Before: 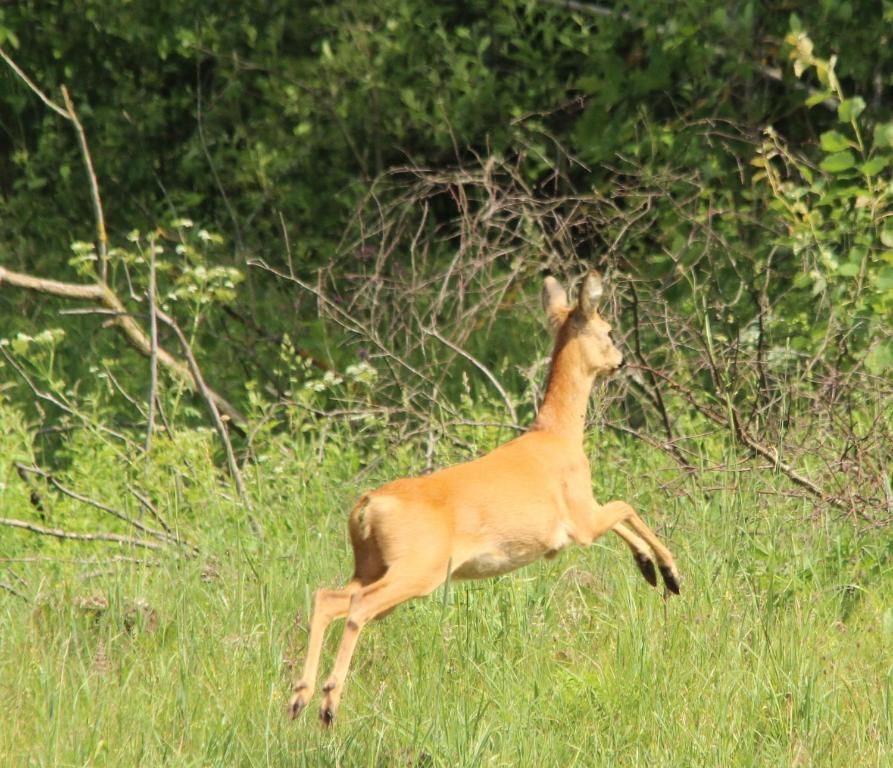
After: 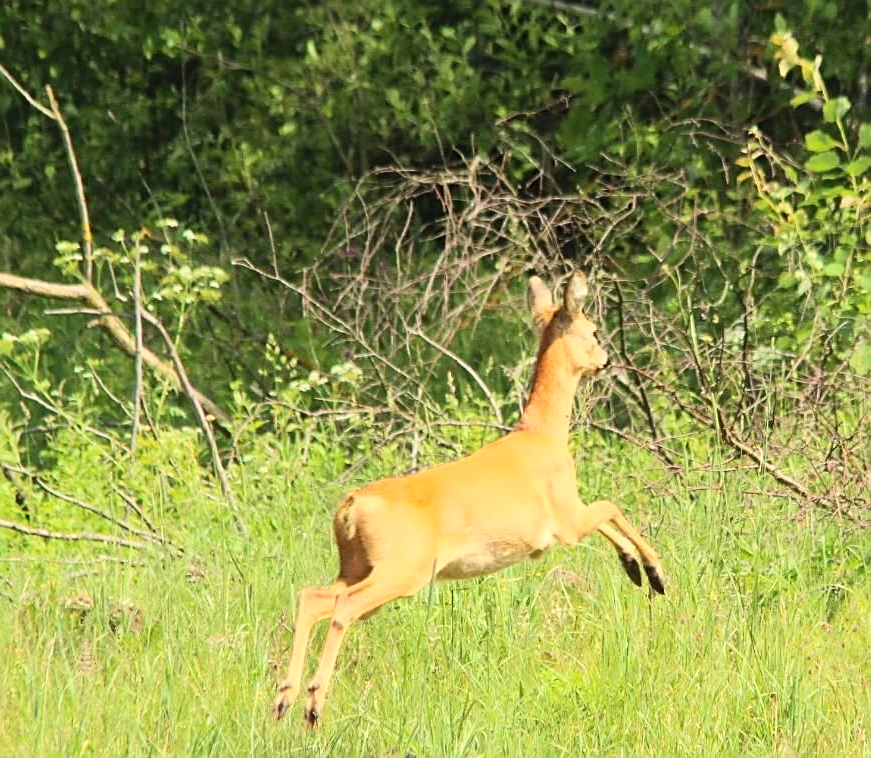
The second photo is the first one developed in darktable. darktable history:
sharpen: on, module defaults
contrast brightness saturation: contrast 0.2, brightness 0.16, saturation 0.22
crop and rotate: left 1.774%, right 0.633%, bottom 1.28%
